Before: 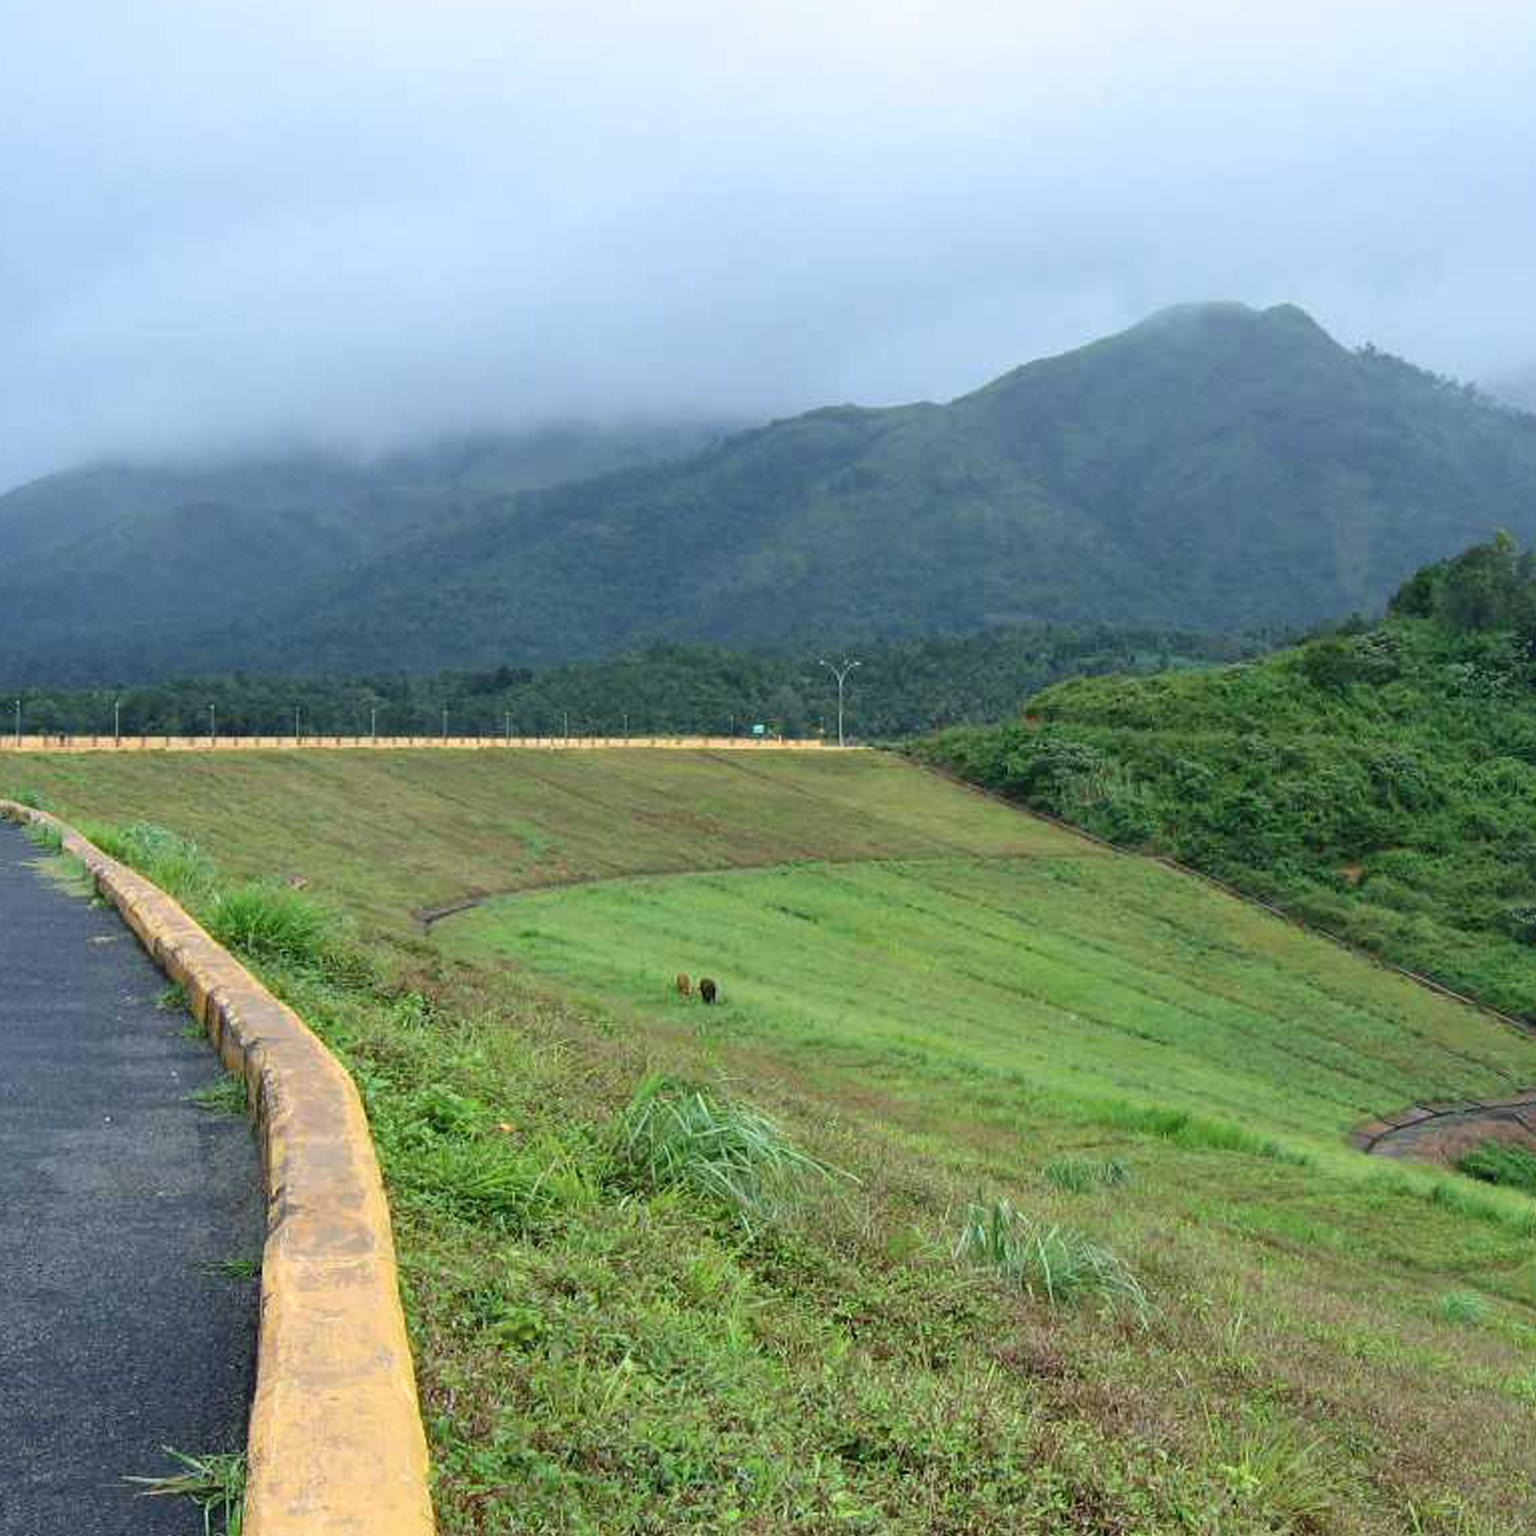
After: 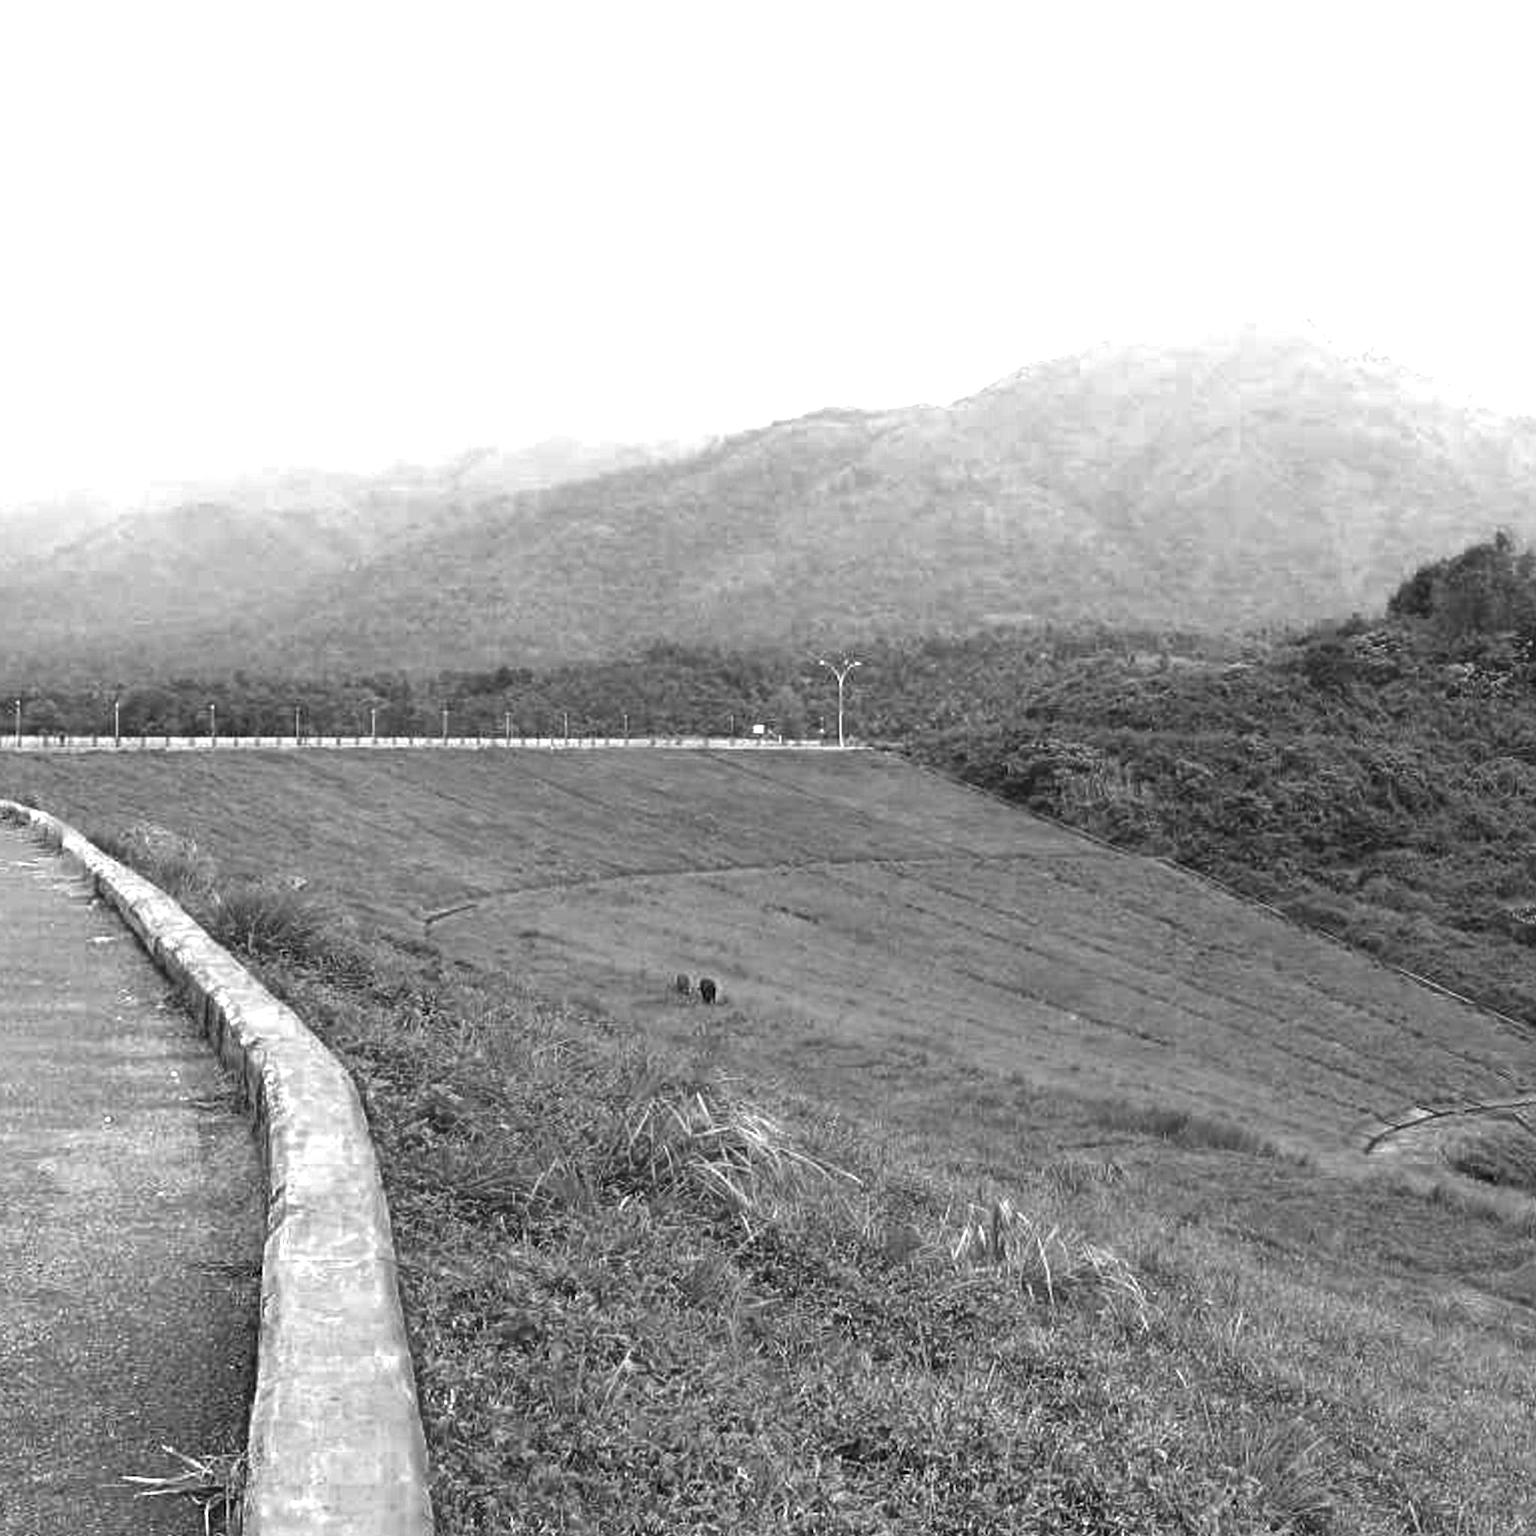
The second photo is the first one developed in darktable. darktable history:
color calibration: illuminant custom, x 0.432, y 0.395, temperature 3098 K
color zones: curves: ch0 [(0.287, 0.048) (0.493, 0.484) (0.737, 0.816)]; ch1 [(0, 0) (0.143, 0) (0.286, 0) (0.429, 0) (0.571, 0) (0.714, 0) (0.857, 0)]
